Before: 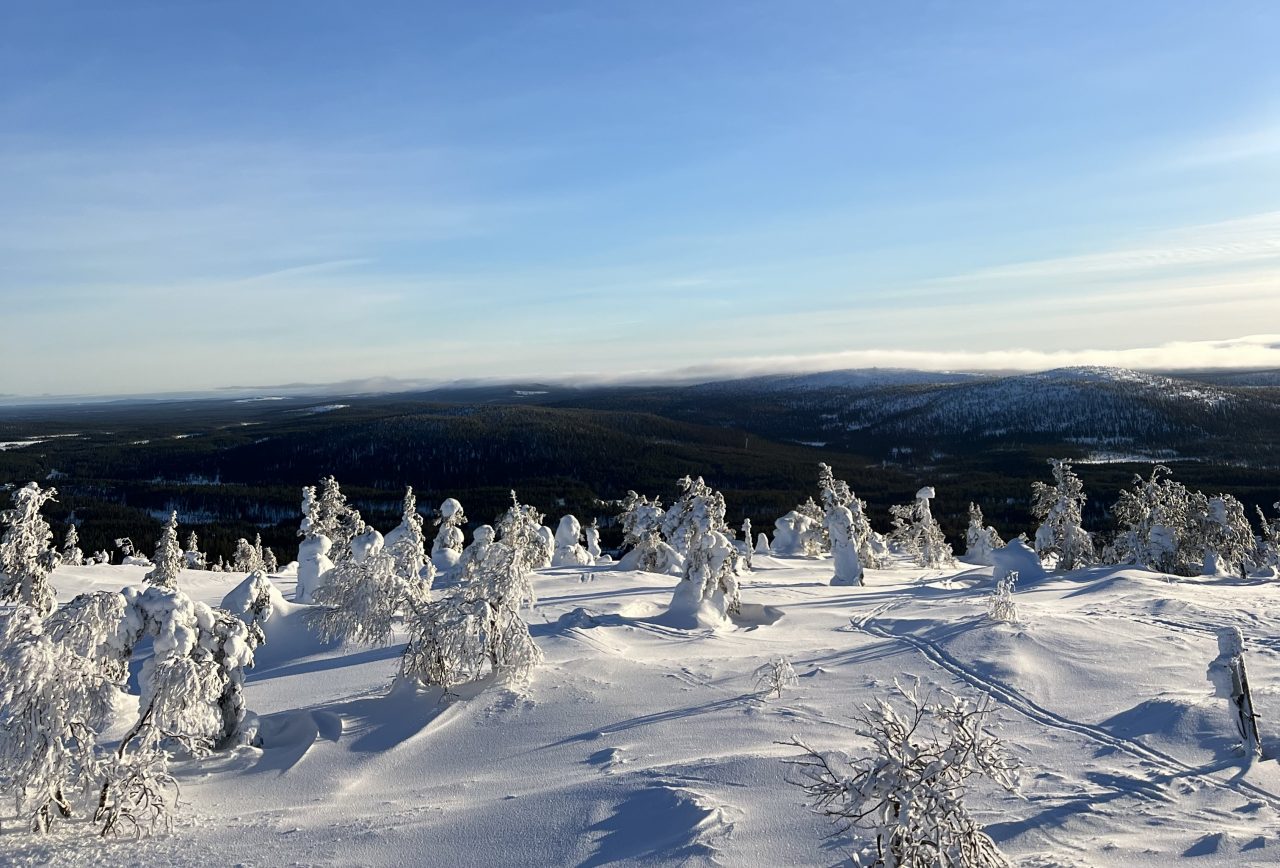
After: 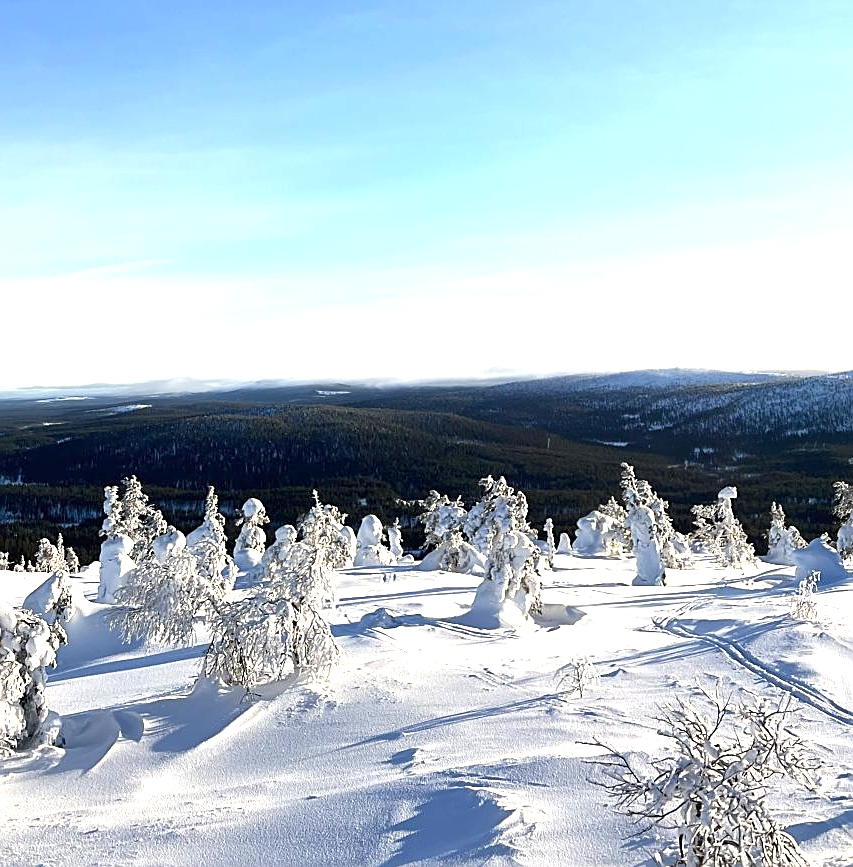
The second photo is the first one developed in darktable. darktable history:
crop and rotate: left 15.546%, right 17.787%
exposure: black level correction 0, exposure 1.1 EV, compensate exposure bias true, compensate highlight preservation false
sharpen: on, module defaults
